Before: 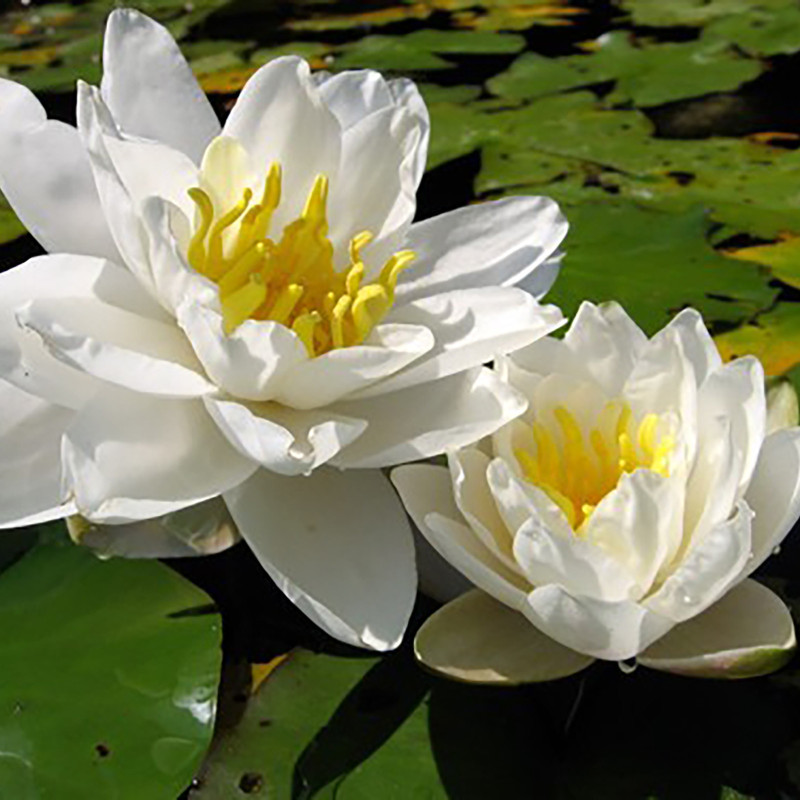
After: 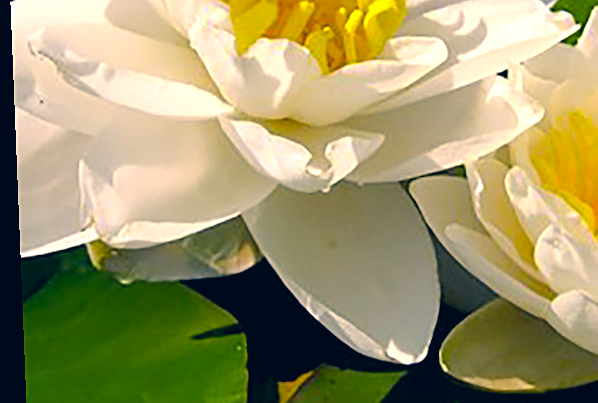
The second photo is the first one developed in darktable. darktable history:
color balance rgb: perceptual saturation grading › global saturation 25%, perceptual brilliance grading › mid-tones 10%, perceptual brilliance grading › shadows 15%, global vibrance 20%
crop: top 36.498%, right 27.964%, bottom 14.995%
exposure: black level correction 0.001, exposure 0.3 EV, compensate highlight preservation false
white balance: red 1, blue 1
sharpen: on, module defaults
rotate and perspective: rotation -2.29°, automatic cropping off
color correction: highlights a* 10.32, highlights b* 14.66, shadows a* -9.59, shadows b* -15.02
